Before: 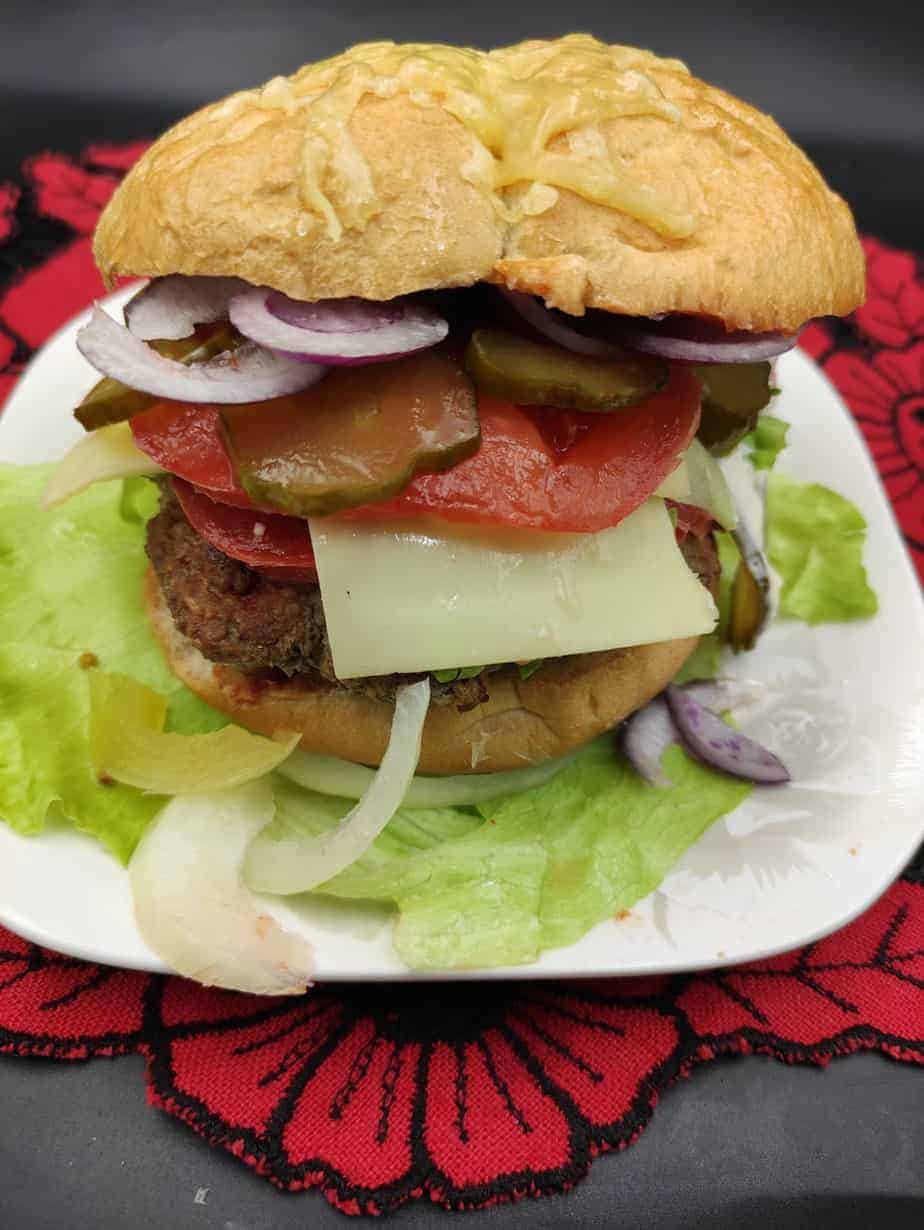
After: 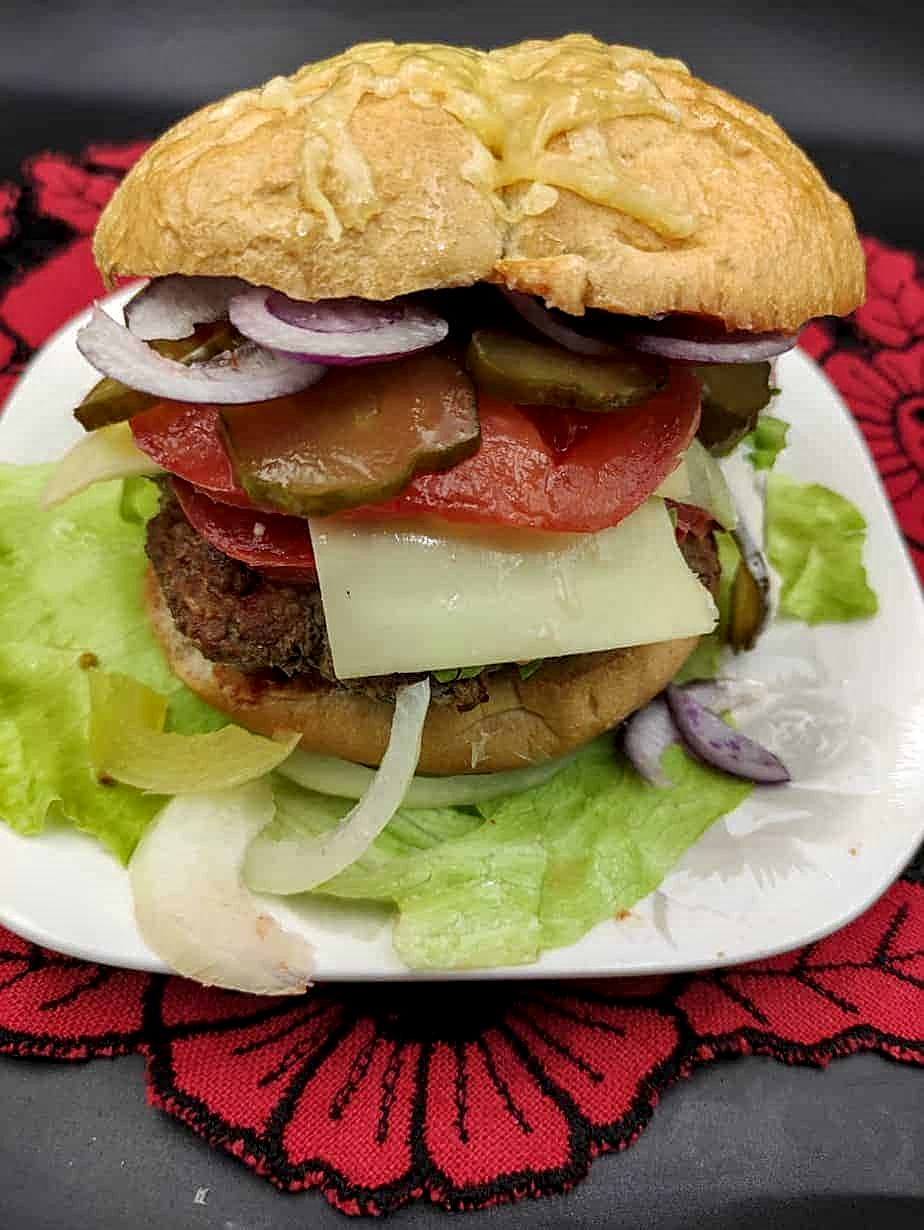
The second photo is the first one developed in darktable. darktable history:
sharpen: on, module defaults
white balance: emerald 1
local contrast: shadows 94%
